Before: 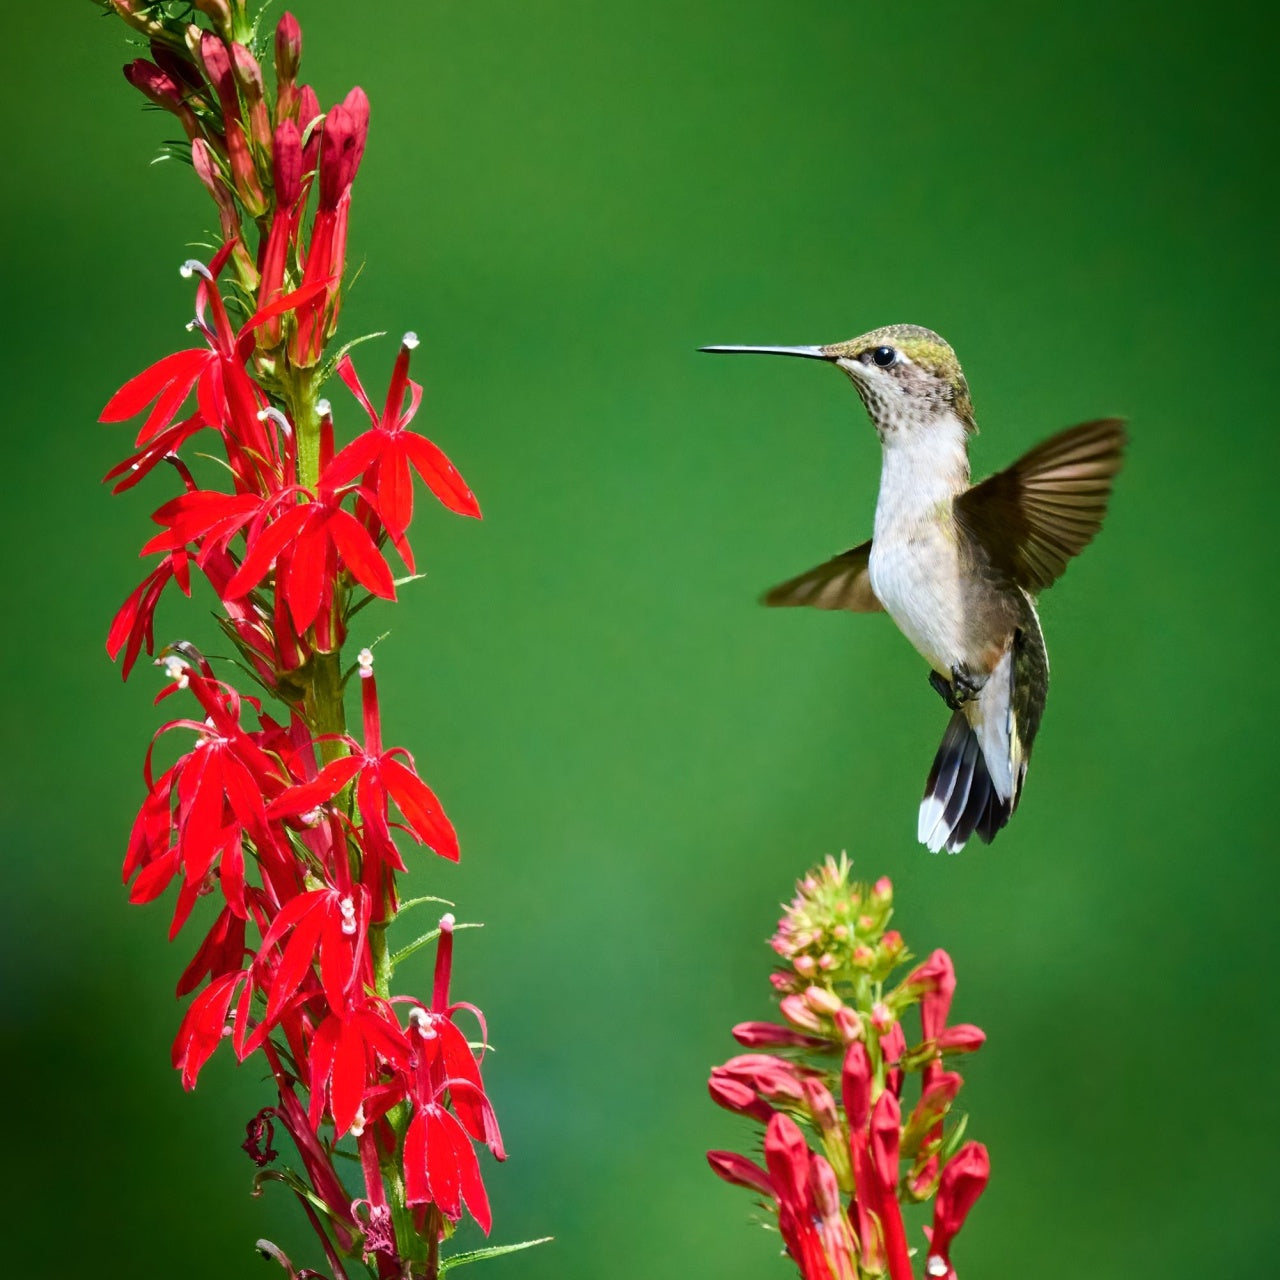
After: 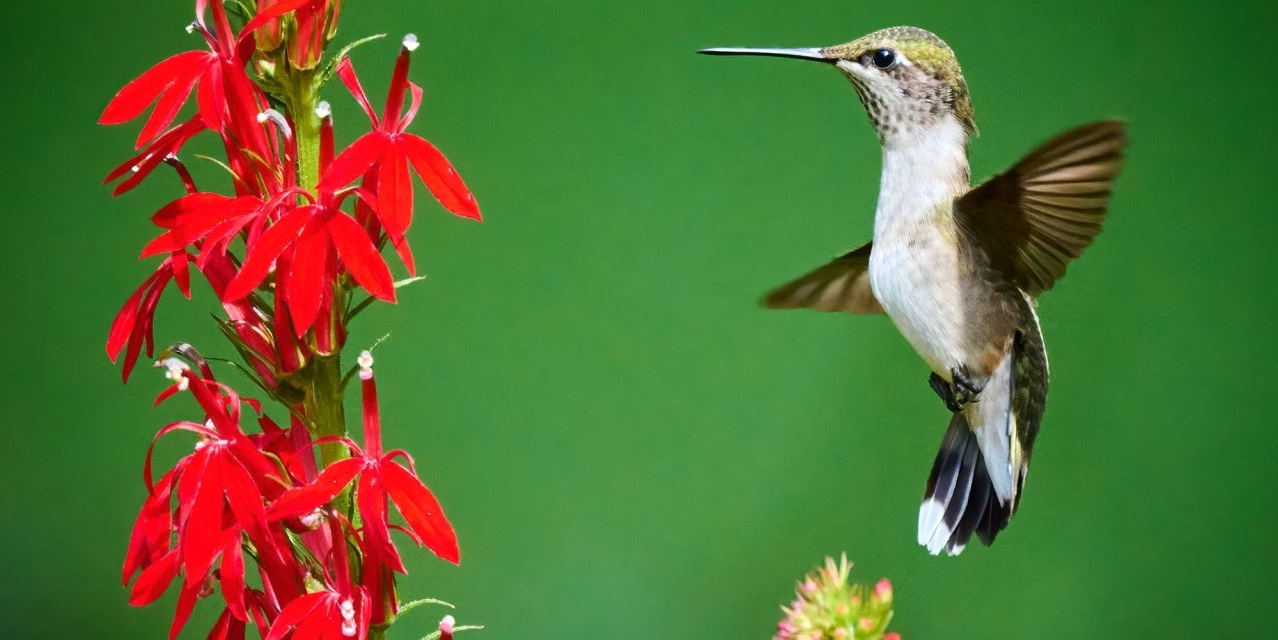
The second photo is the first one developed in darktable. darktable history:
crop: top 23.352%, bottom 26.648%
